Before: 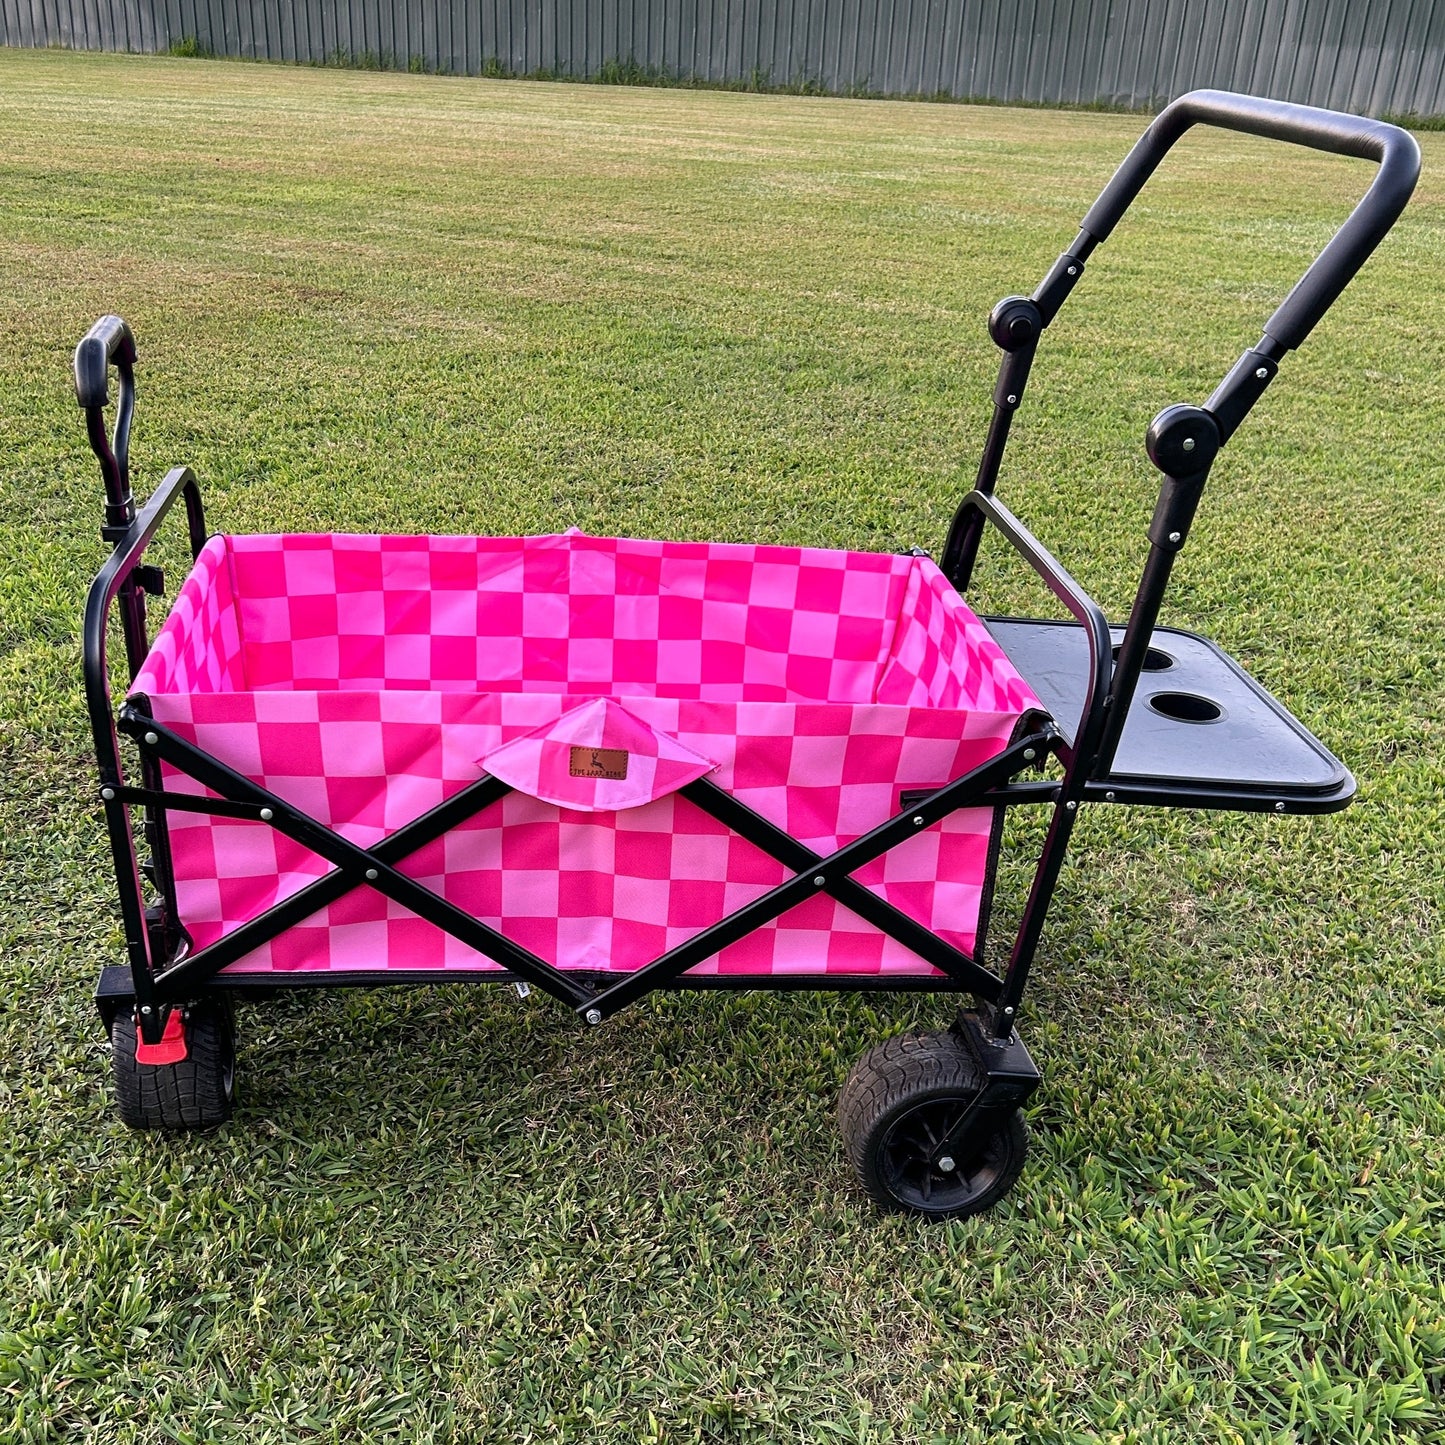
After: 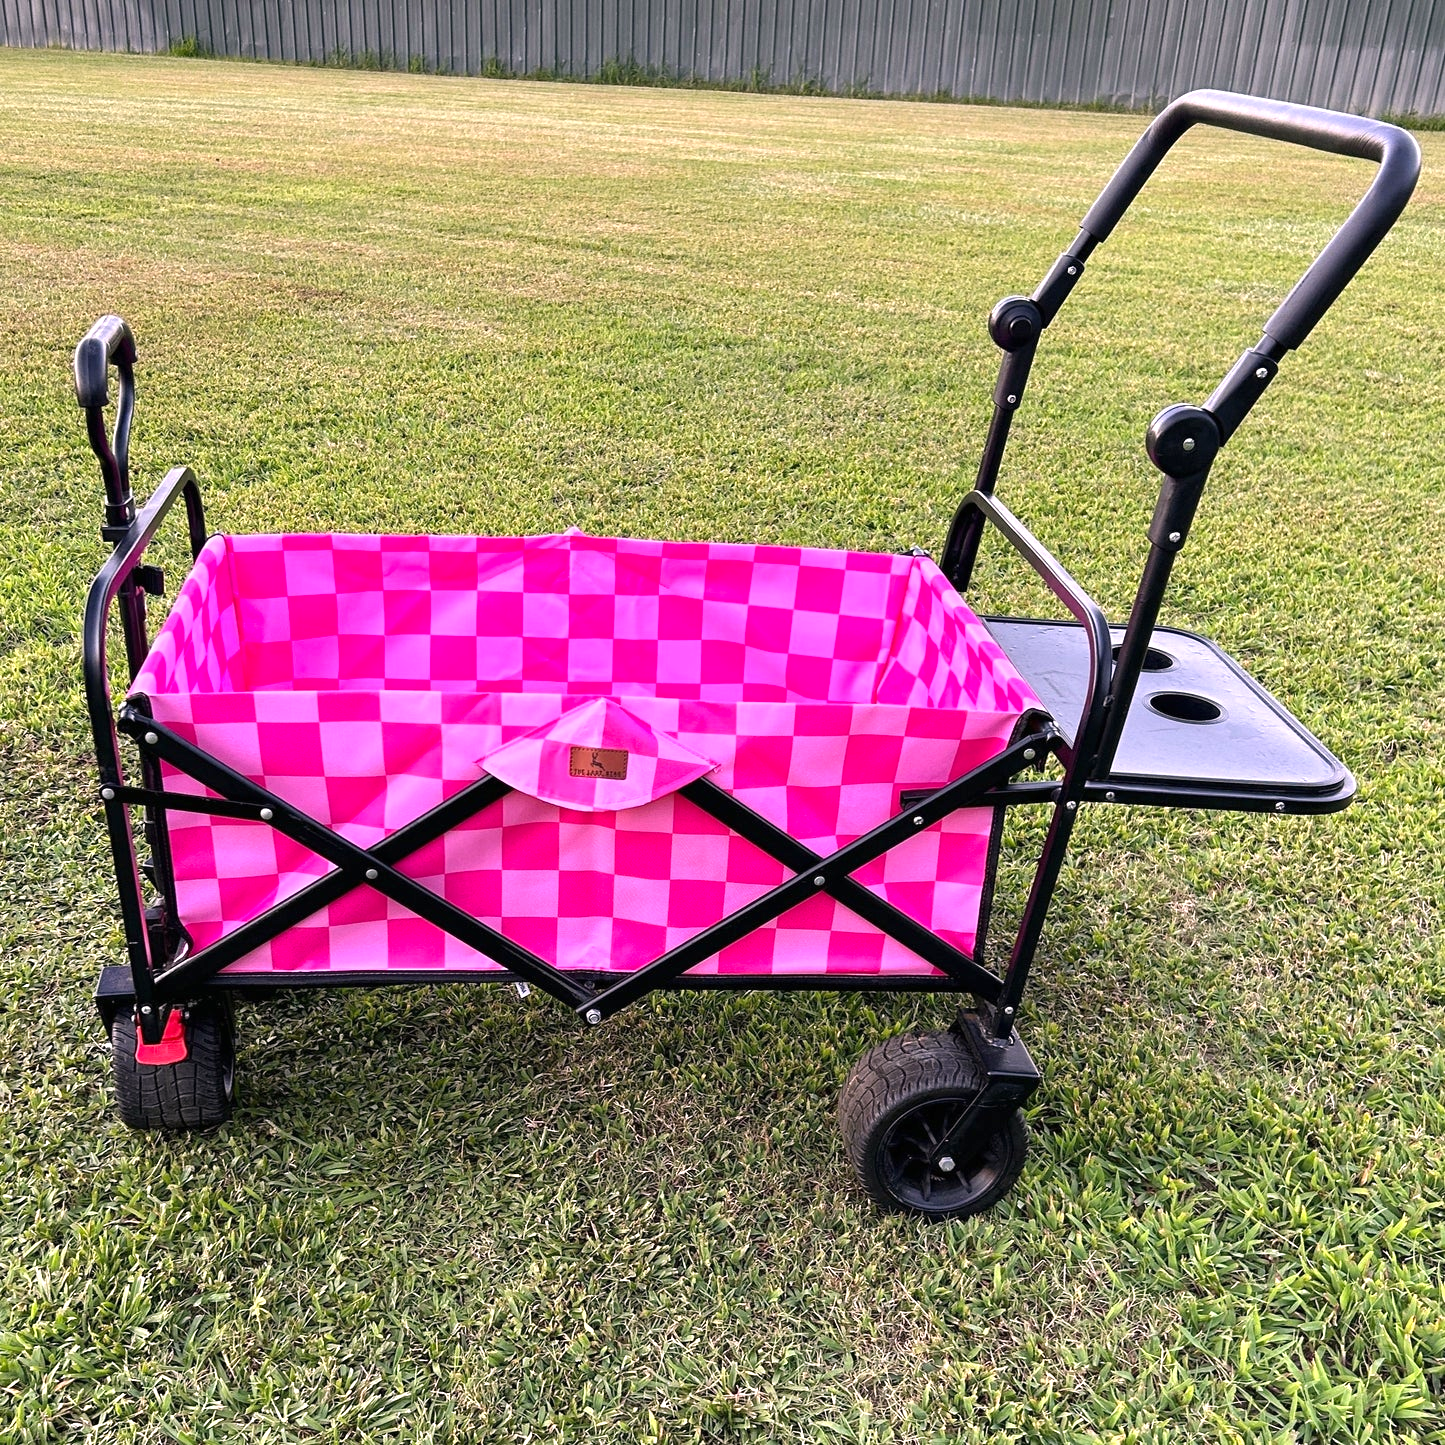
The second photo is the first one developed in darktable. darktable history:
white balance: red 0.976, blue 1.04
exposure: black level correction 0, exposure 0.5 EV, compensate highlight preservation false
color correction: highlights a* 7.34, highlights b* 4.37
tone equalizer: on, module defaults
